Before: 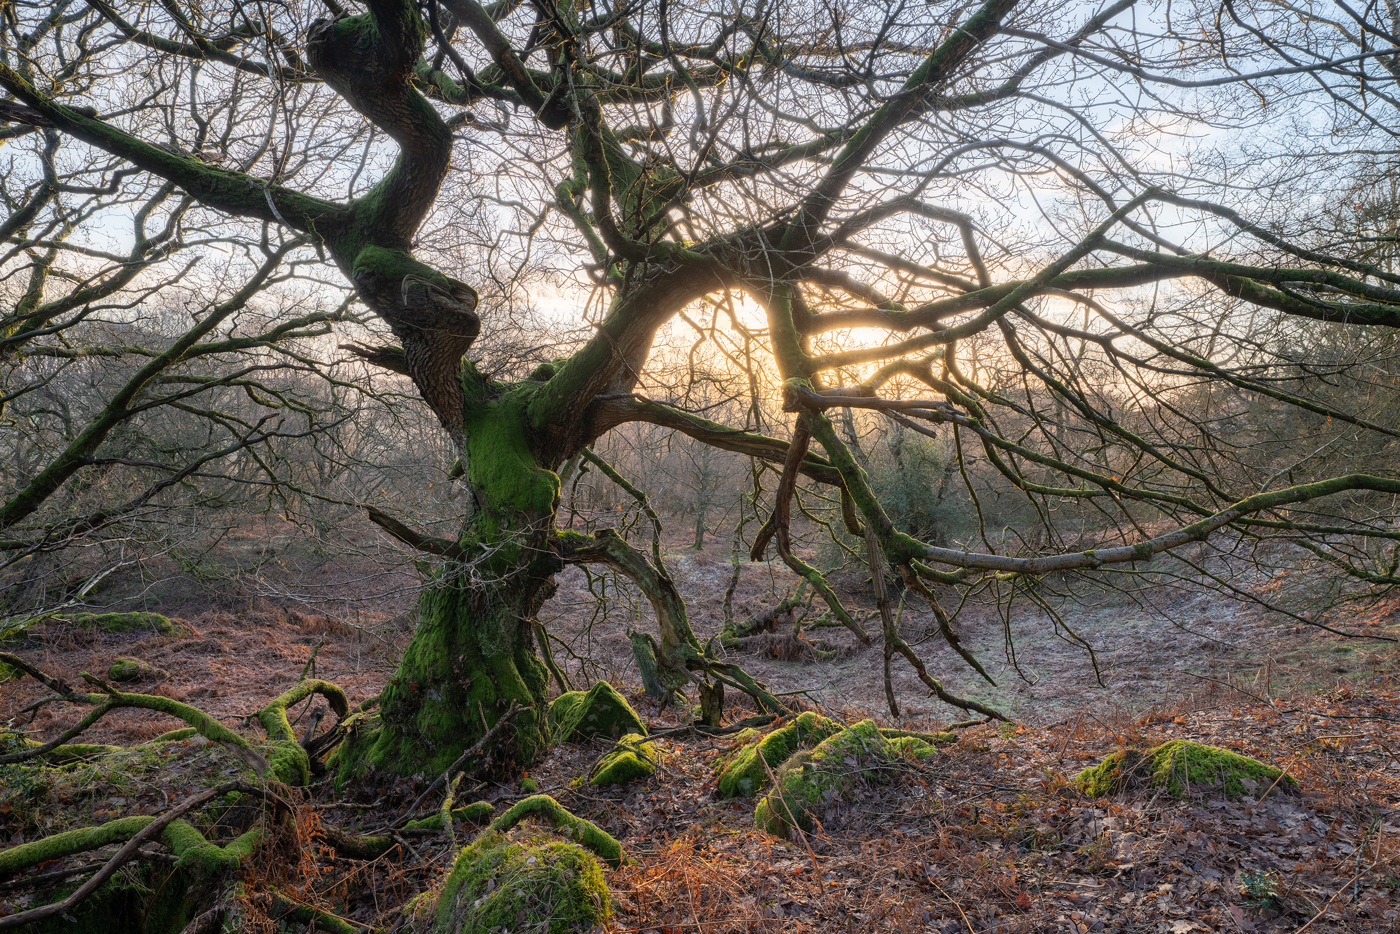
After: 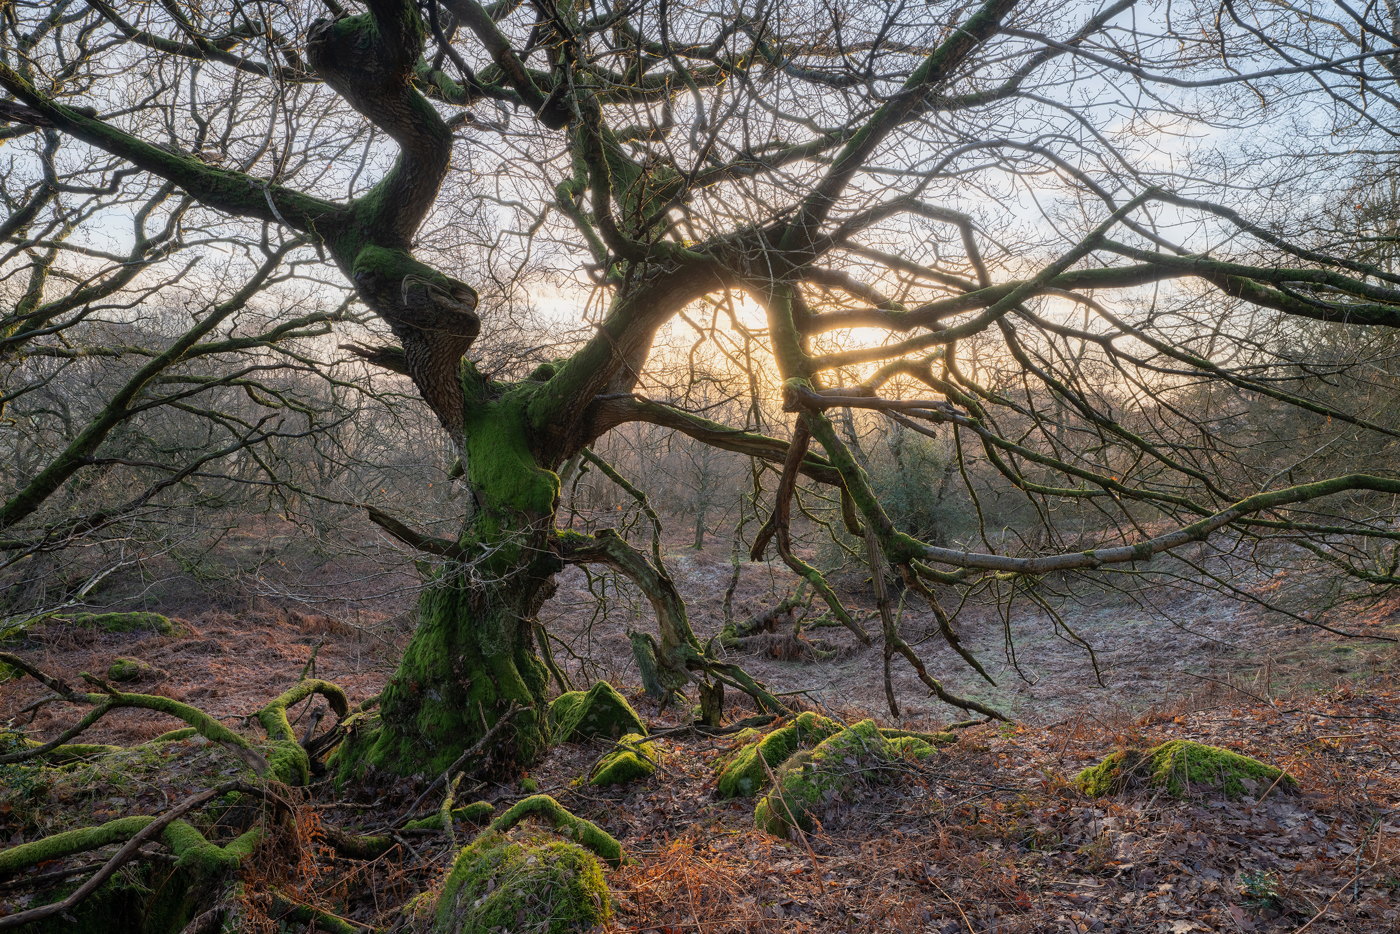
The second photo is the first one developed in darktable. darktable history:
exposure: exposure -0.154 EV, compensate highlight preservation false
